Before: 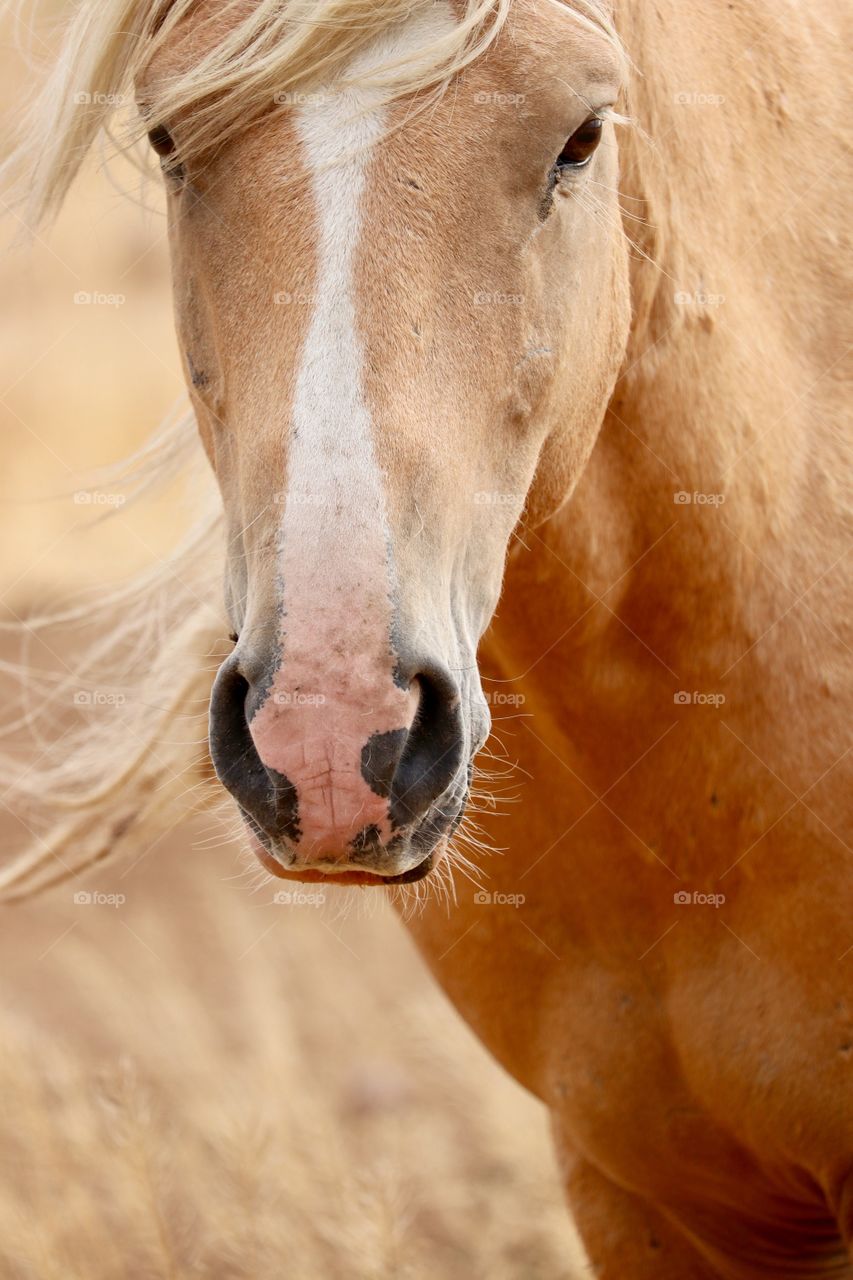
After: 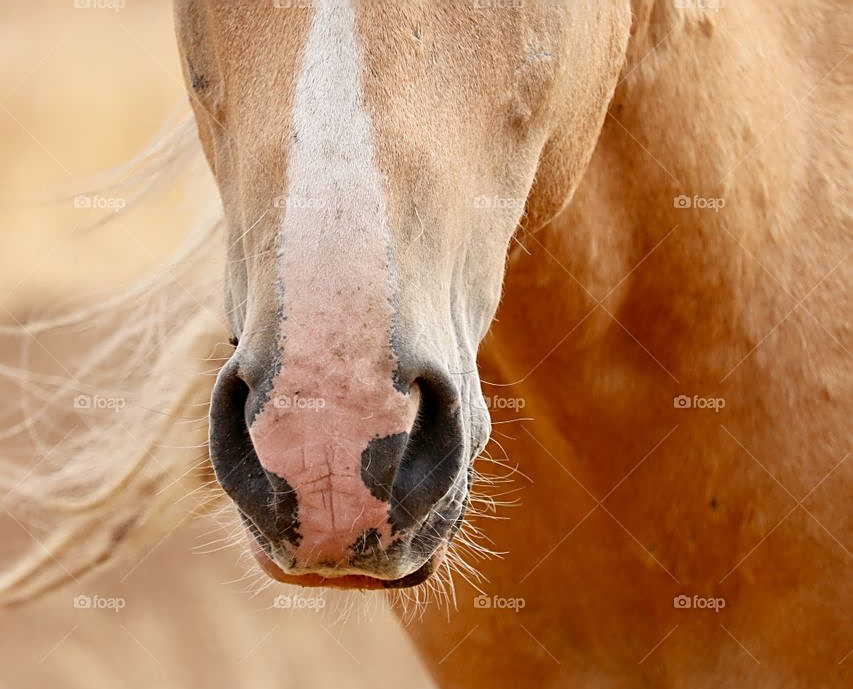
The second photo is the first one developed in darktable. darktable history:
crop and rotate: top 23.185%, bottom 22.937%
color zones: curves: ch0 [(0, 0.5) (0.143, 0.5) (0.286, 0.5) (0.429, 0.5) (0.571, 0.5) (0.714, 0.476) (0.857, 0.5) (1, 0.5)]; ch2 [(0, 0.5) (0.143, 0.5) (0.286, 0.5) (0.429, 0.5) (0.571, 0.5) (0.714, 0.487) (0.857, 0.5) (1, 0.5)]
sharpen: on, module defaults
